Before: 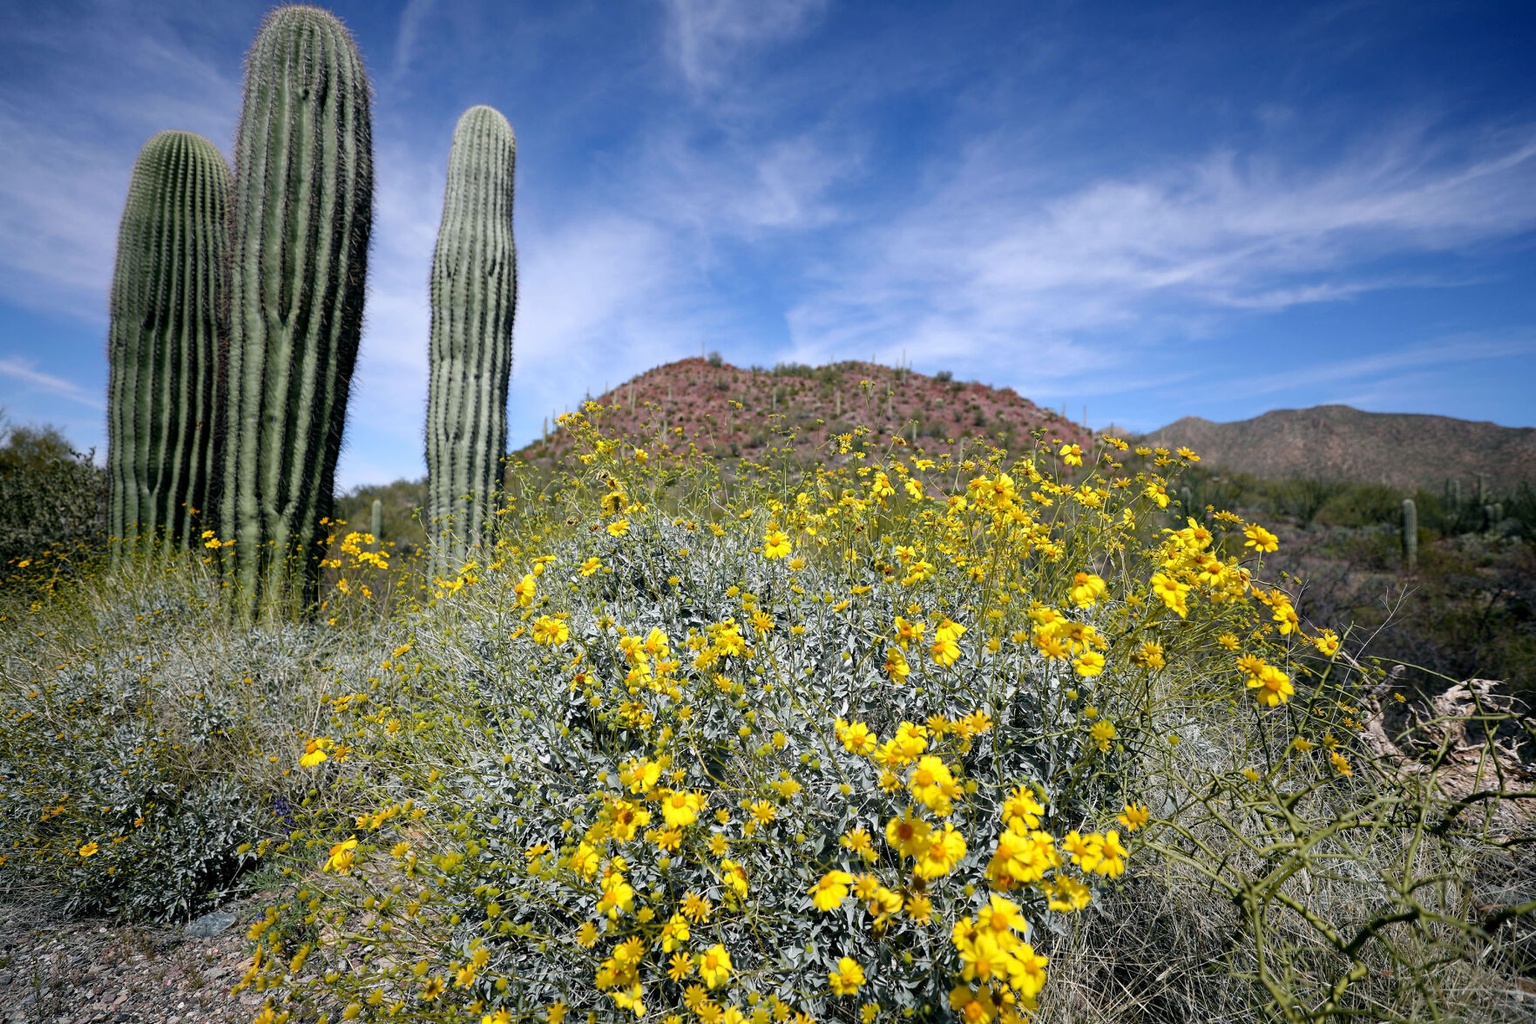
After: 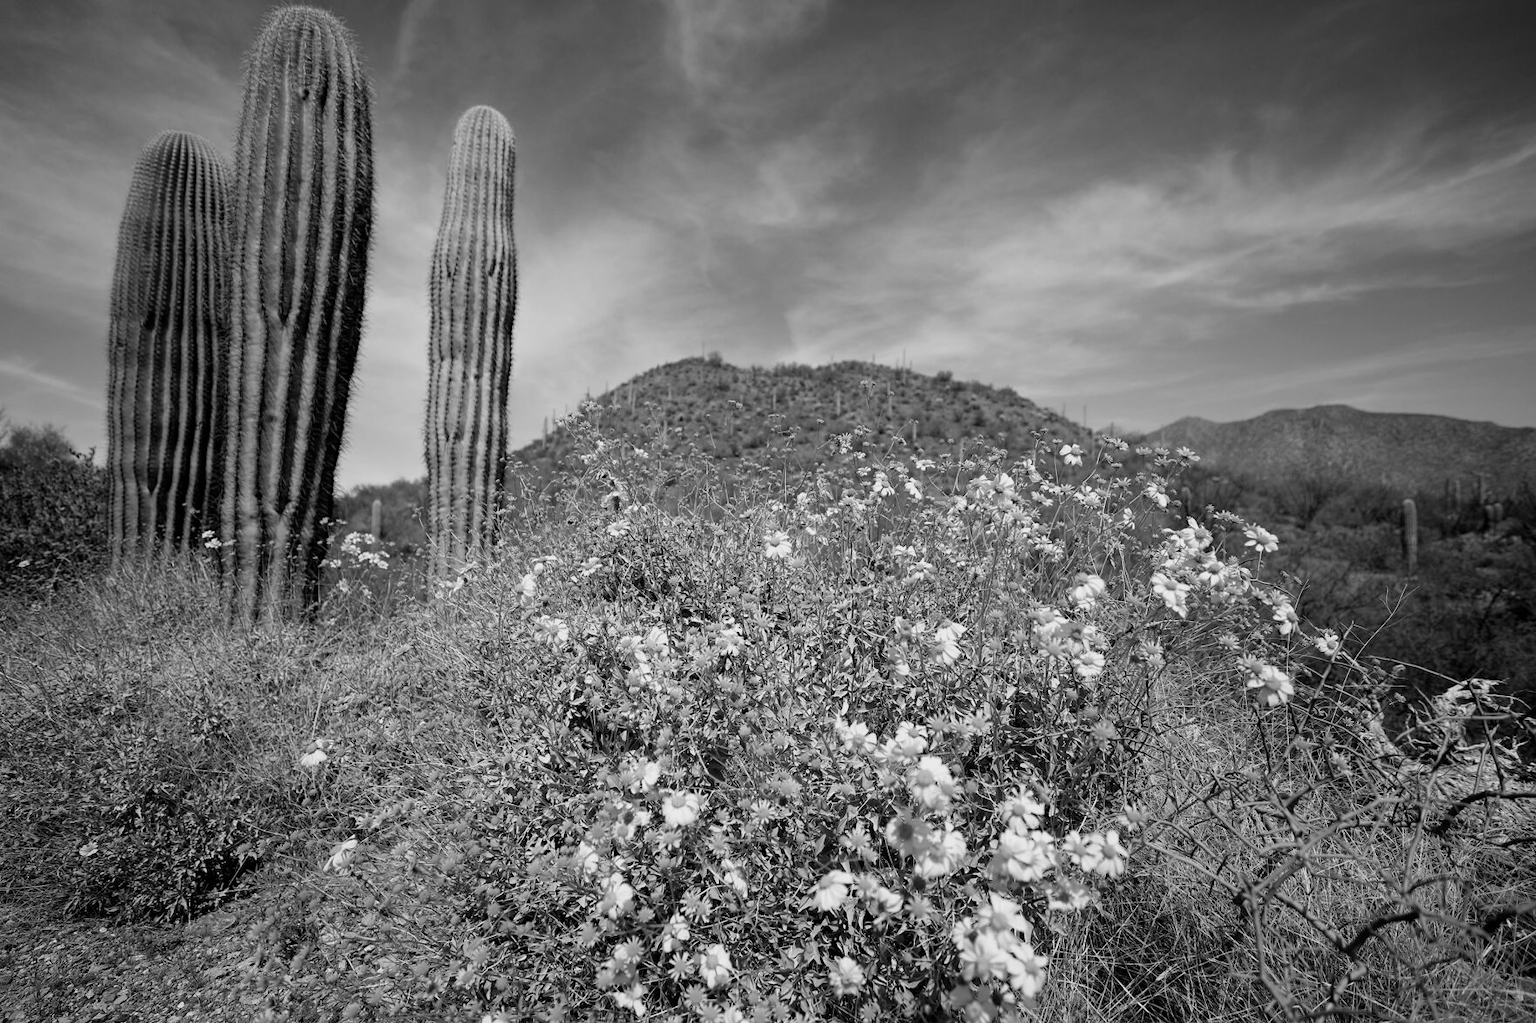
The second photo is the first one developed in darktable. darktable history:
monochrome: a -92.57, b 58.91
color correction: highlights a* 3.12, highlights b* -1.55, shadows a* -0.101, shadows b* 2.52, saturation 0.98
